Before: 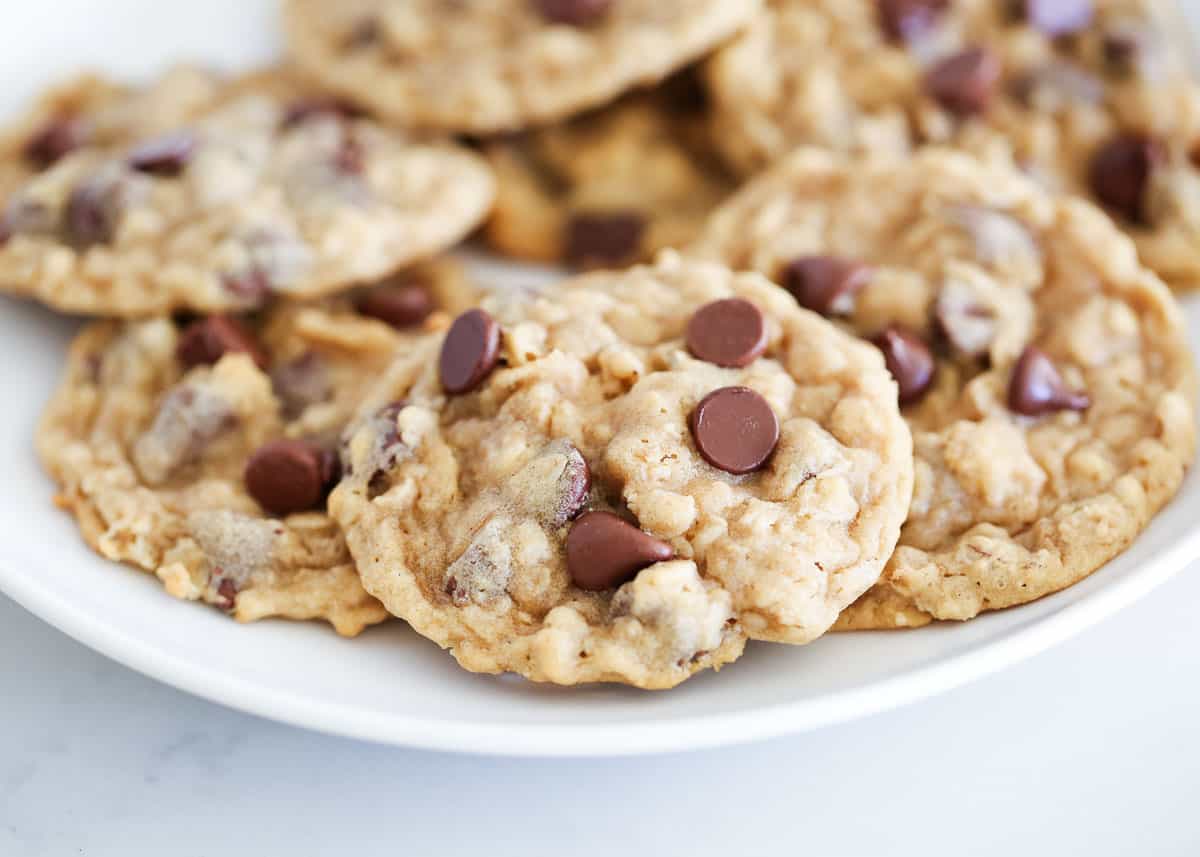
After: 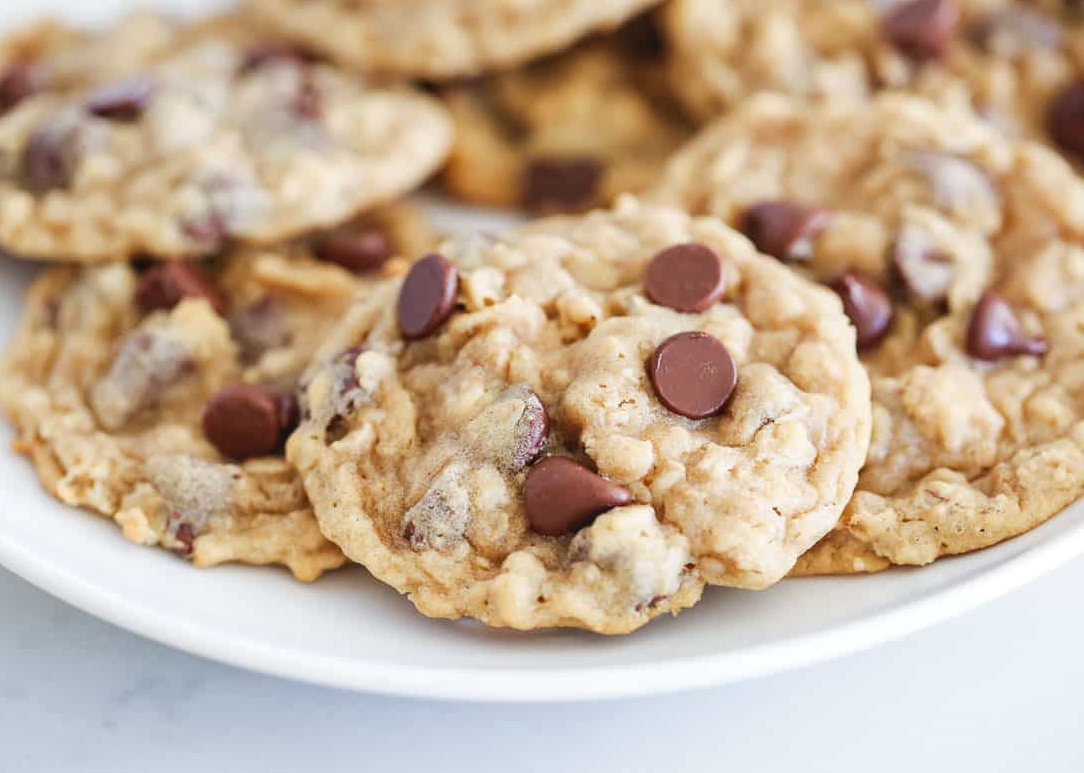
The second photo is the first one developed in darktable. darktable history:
local contrast: detail 109%
crop: left 3.522%, top 6.435%, right 6.073%, bottom 3.342%
